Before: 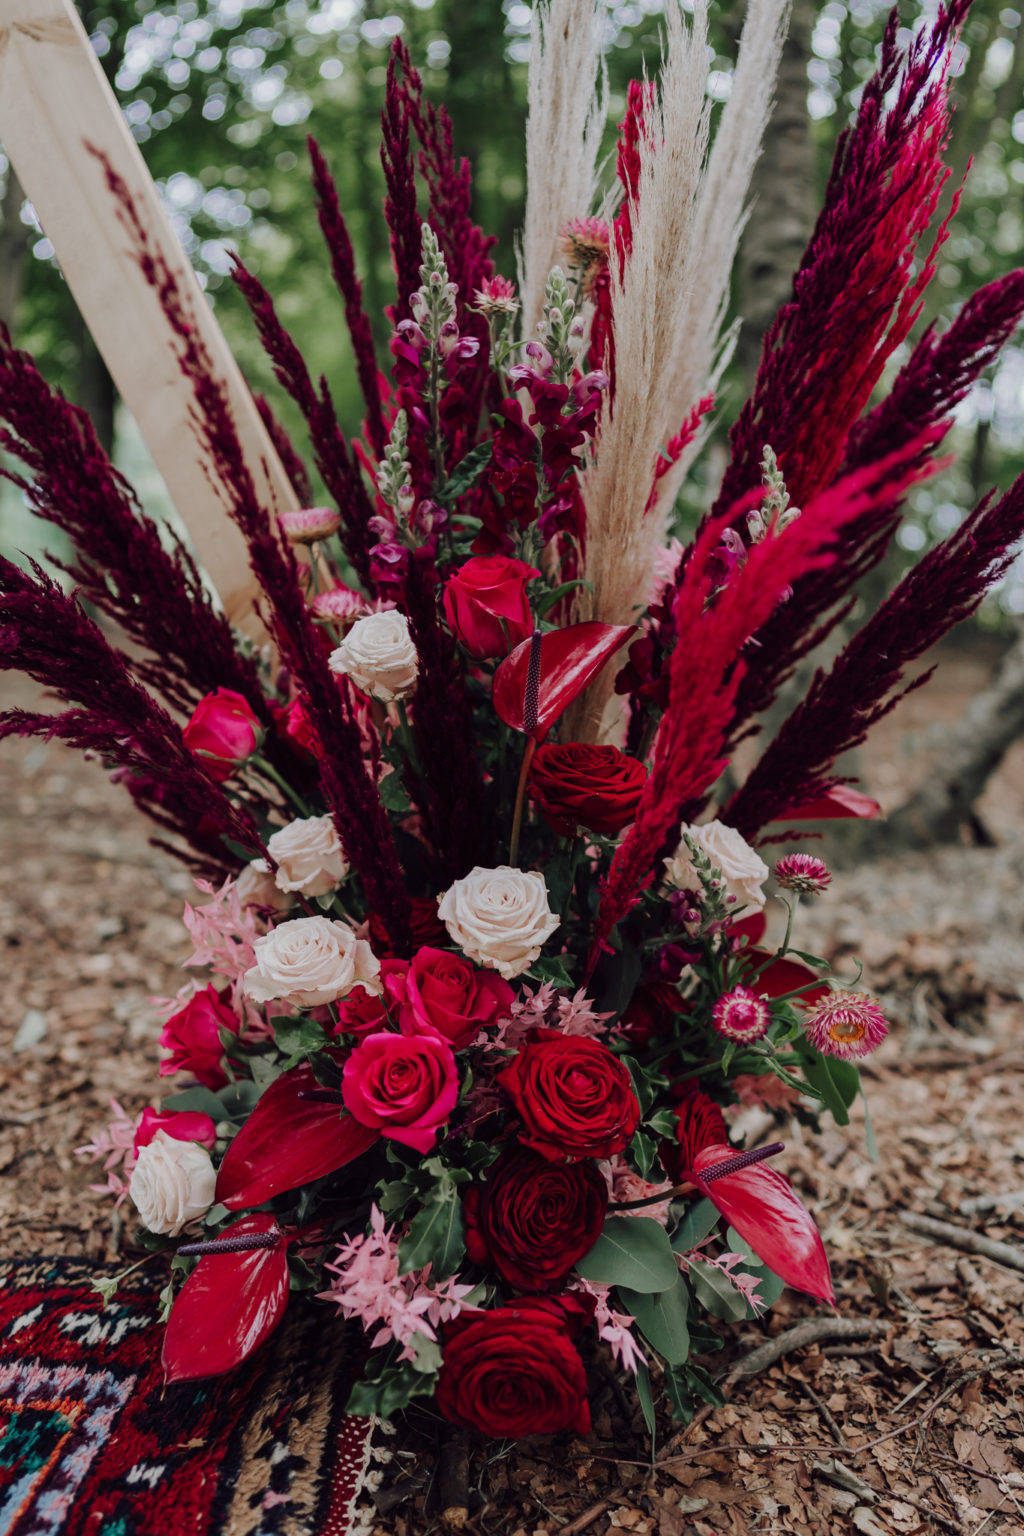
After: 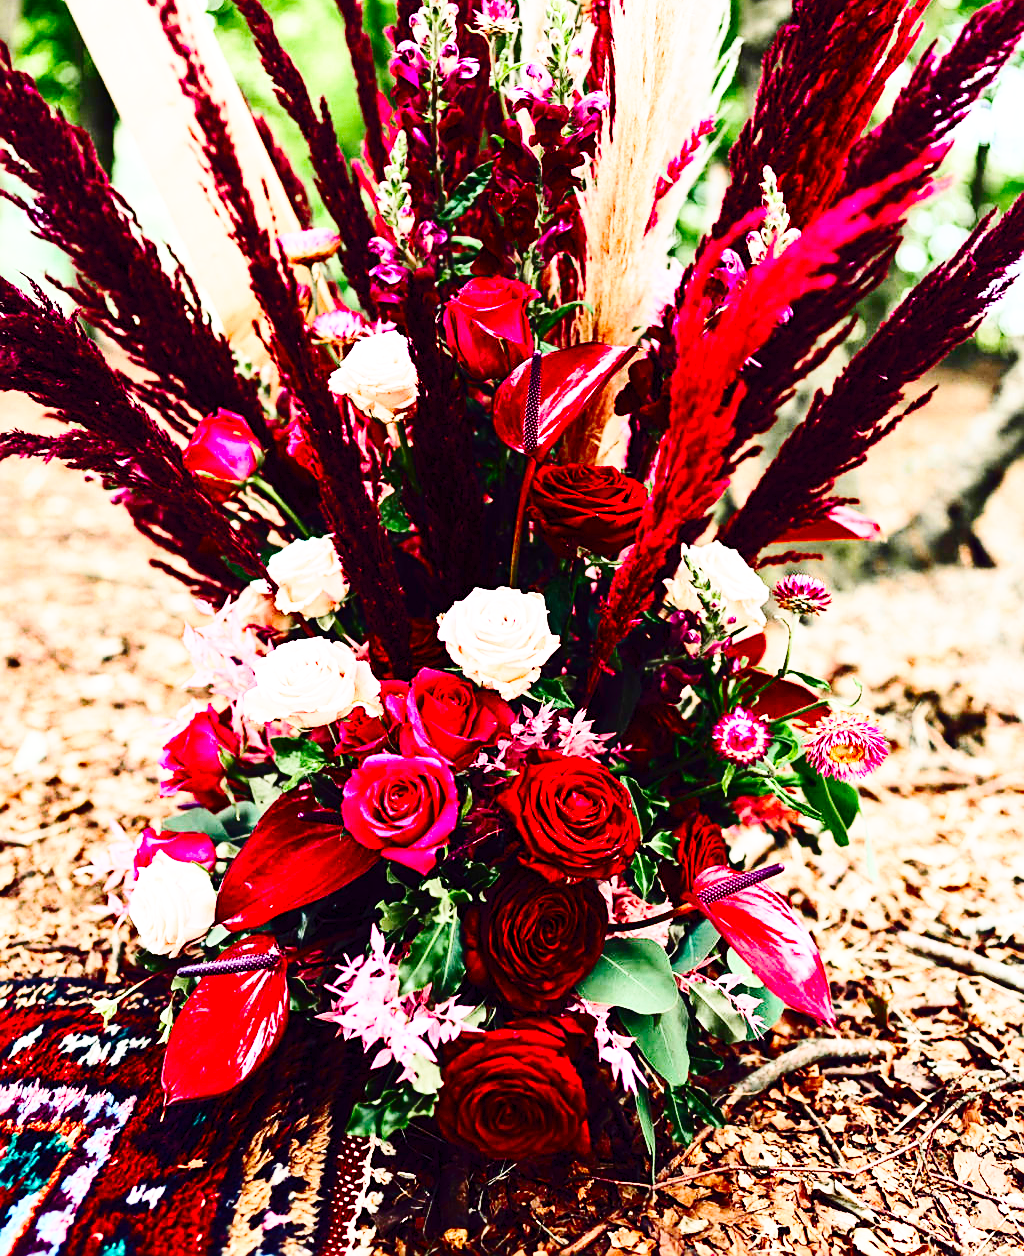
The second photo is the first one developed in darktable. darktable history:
contrast brightness saturation: contrast 0.414, brightness 0.044, saturation 0.252
crop and rotate: top 18.22%
exposure: exposure 1 EV, compensate highlight preservation false
base curve: curves: ch0 [(0, 0) (0.036, 0.037) (0.121, 0.228) (0.46, 0.76) (0.859, 0.983) (1, 1)], preserve colors none
sharpen: on, module defaults
color balance rgb: perceptual saturation grading › global saturation 24.795%, perceptual saturation grading › highlights -51.191%, perceptual saturation grading › mid-tones 19.793%, perceptual saturation grading › shadows 61.942%
